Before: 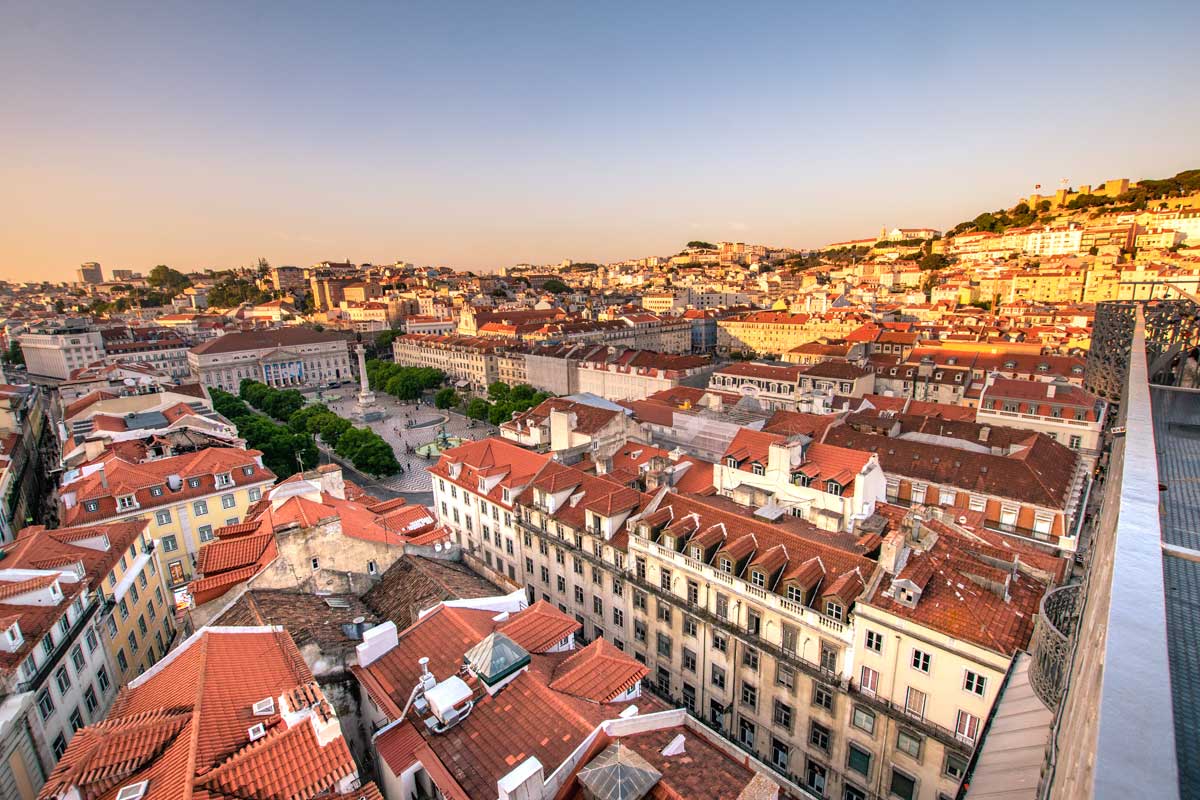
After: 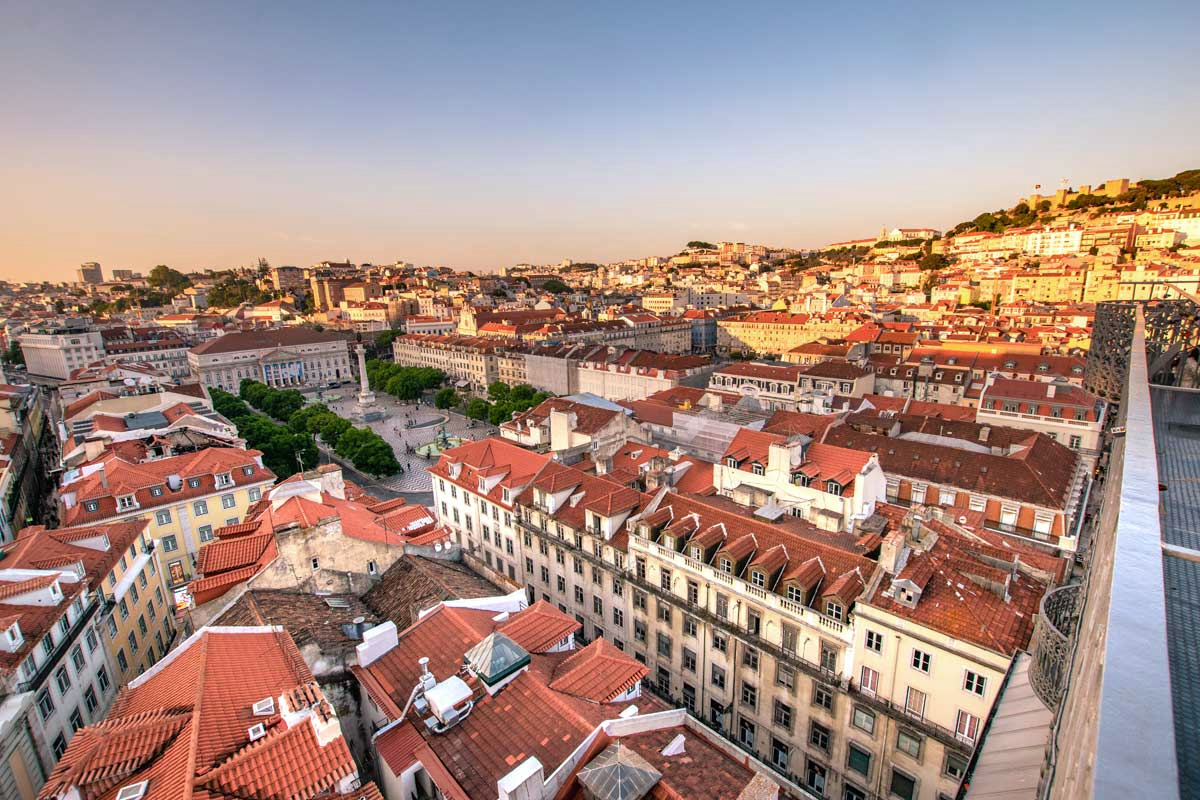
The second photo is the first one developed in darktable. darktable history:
split-toning: shadows › hue 220°, shadows › saturation 0.64, highlights › hue 220°, highlights › saturation 0.64, balance 0, compress 5.22% | blend: blend mode normal, opacity 5%; mask: uniform (no mask)
